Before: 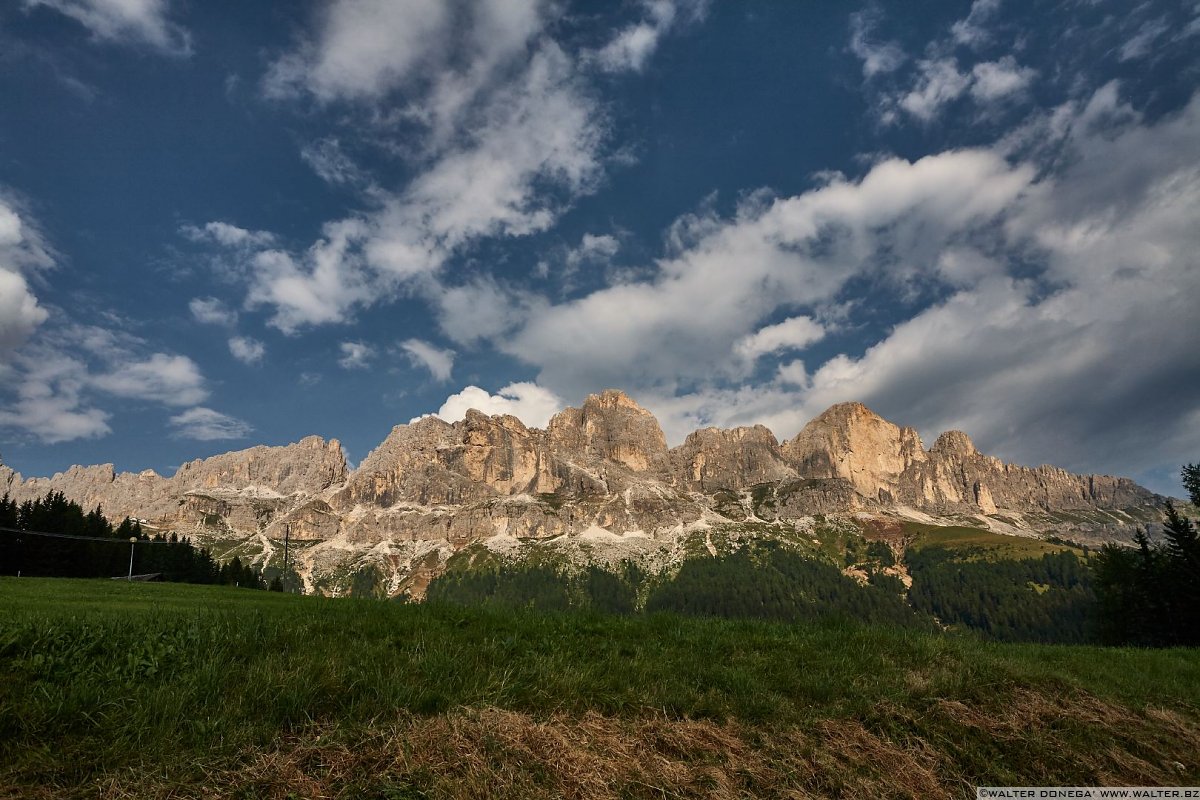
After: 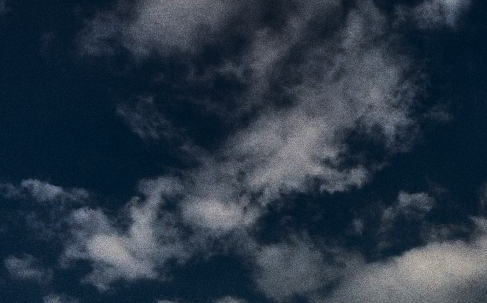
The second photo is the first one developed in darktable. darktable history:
contrast brightness saturation: contrast 0.19, brightness -0.24, saturation 0.11
crop: left 15.452%, top 5.459%, right 43.956%, bottom 56.62%
tone curve: curves: ch0 [(0, 0) (0.536, 0.402) (1, 1)], preserve colors none
grain: coarseness 0.09 ISO, strength 40%
